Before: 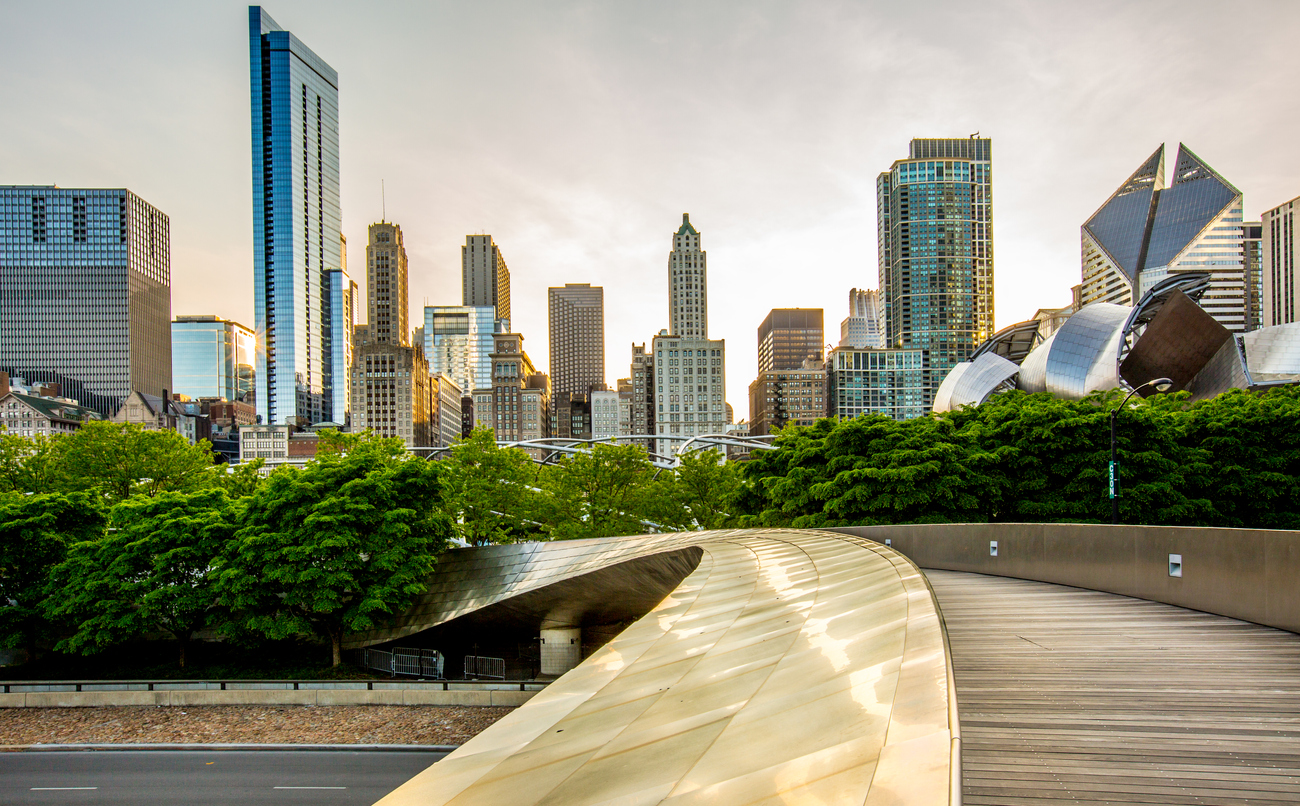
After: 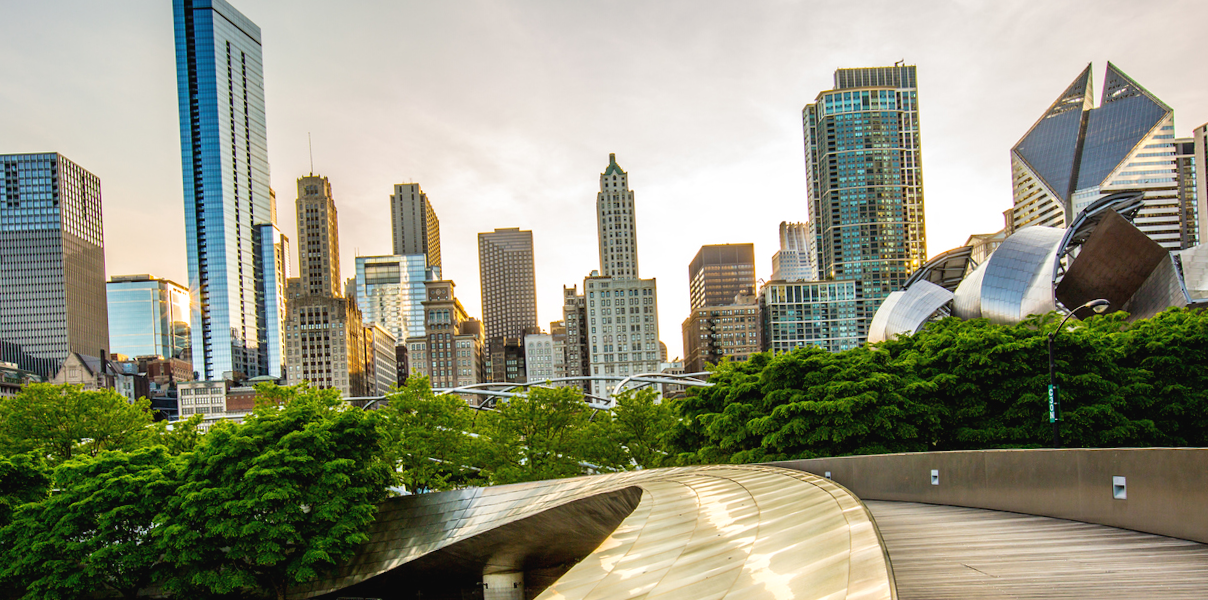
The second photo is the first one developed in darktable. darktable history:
exposure: black level correction -0.003, exposure 0.04 EV, compensate highlight preservation false
crop: left 5.596%, top 10.314%, right 3.534%, bottom 19.395%
rotate and perspective: rotation -2.22°, lens shift (horizontal) -0.022, automatic cropping off
